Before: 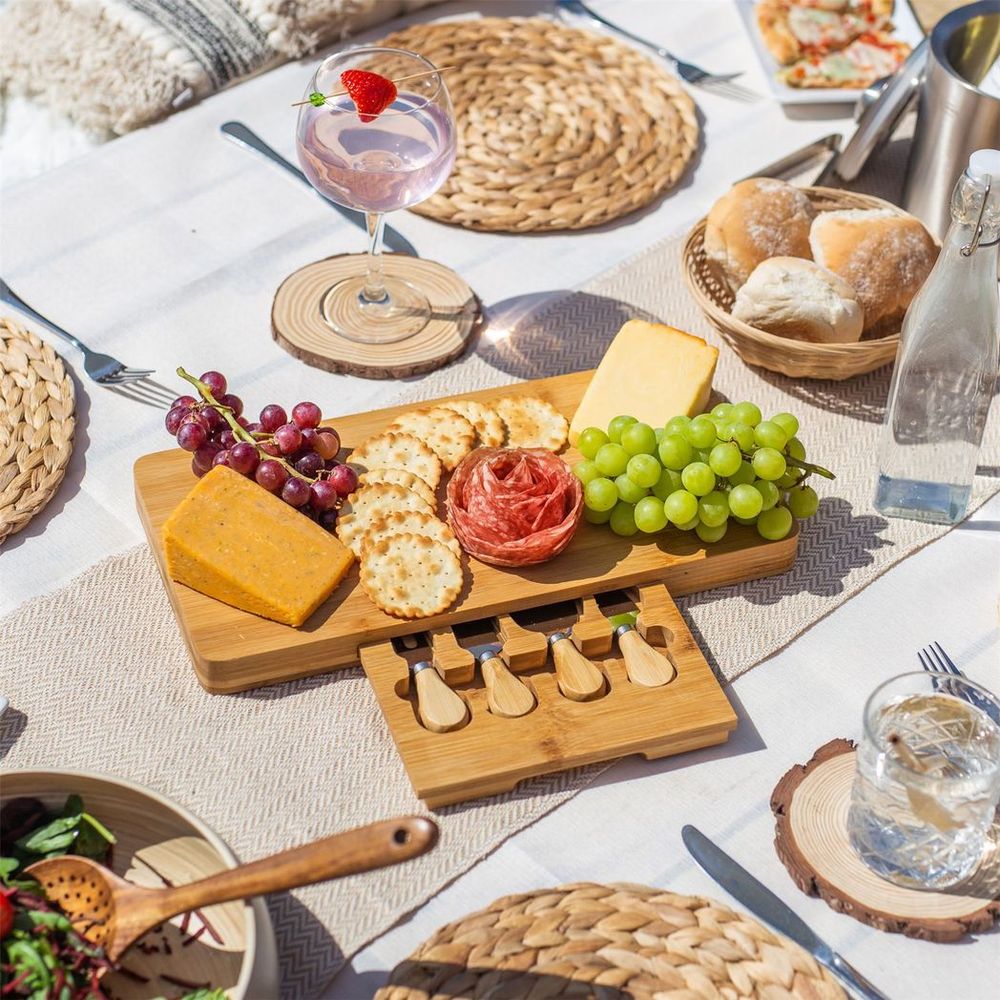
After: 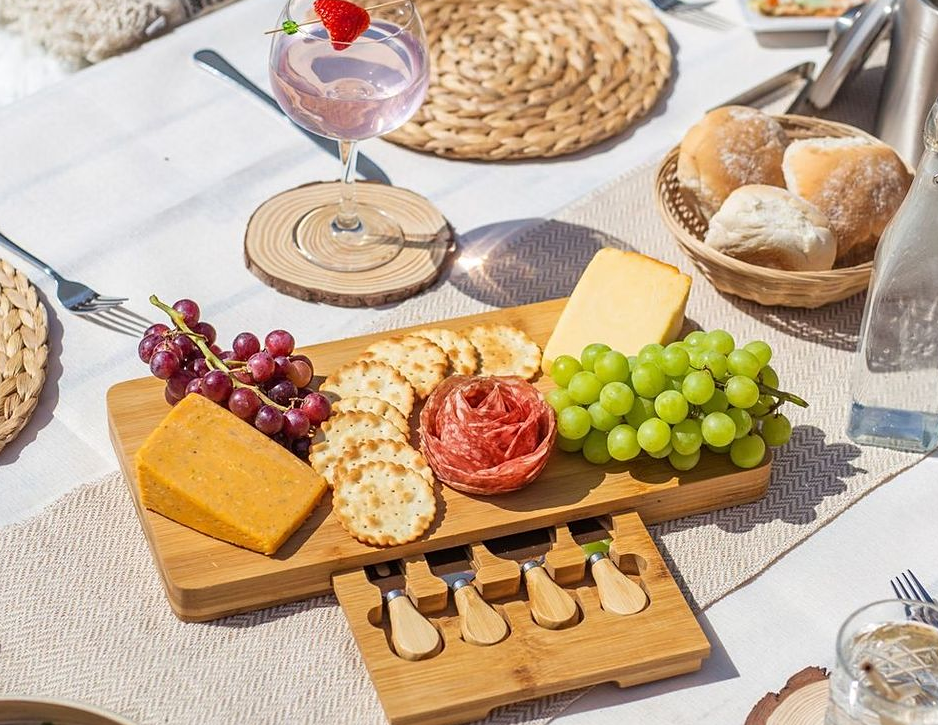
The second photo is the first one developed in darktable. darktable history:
crop: left 2.737%, top 7.287%, right 3.421%, bottom 20.179%
sharpen: amount 0.2
